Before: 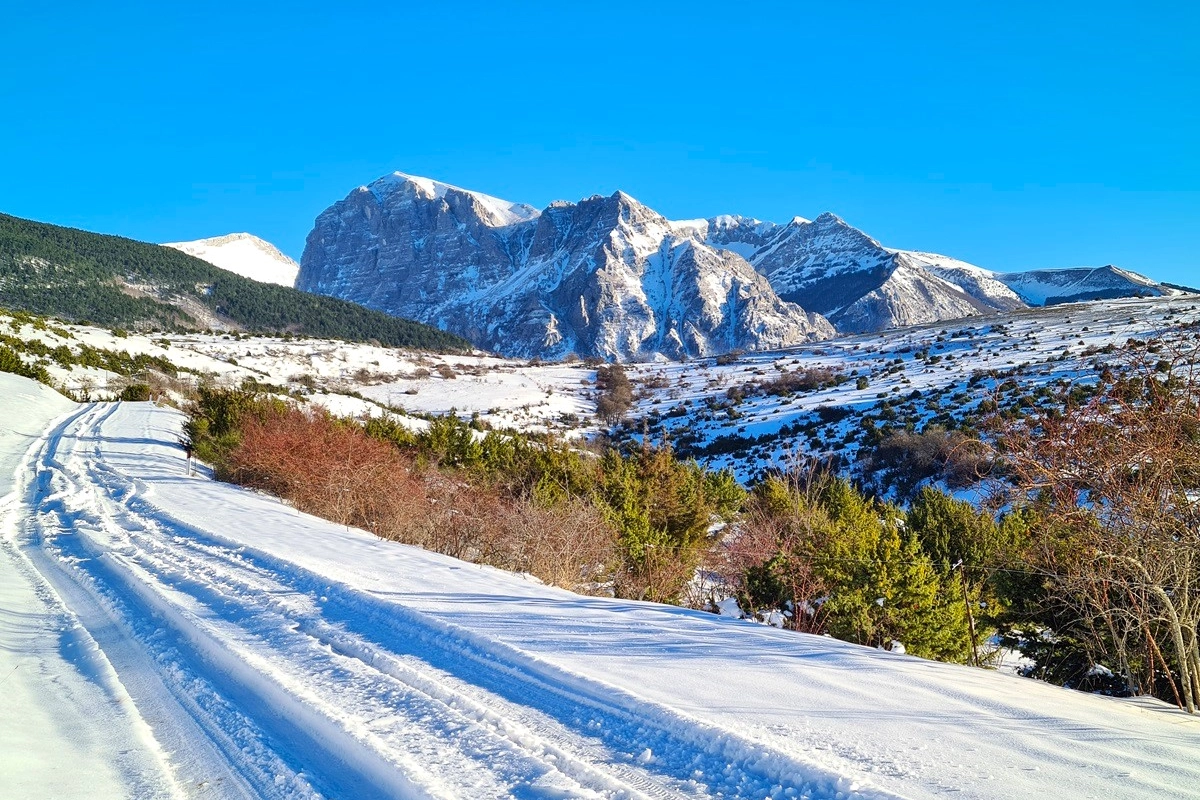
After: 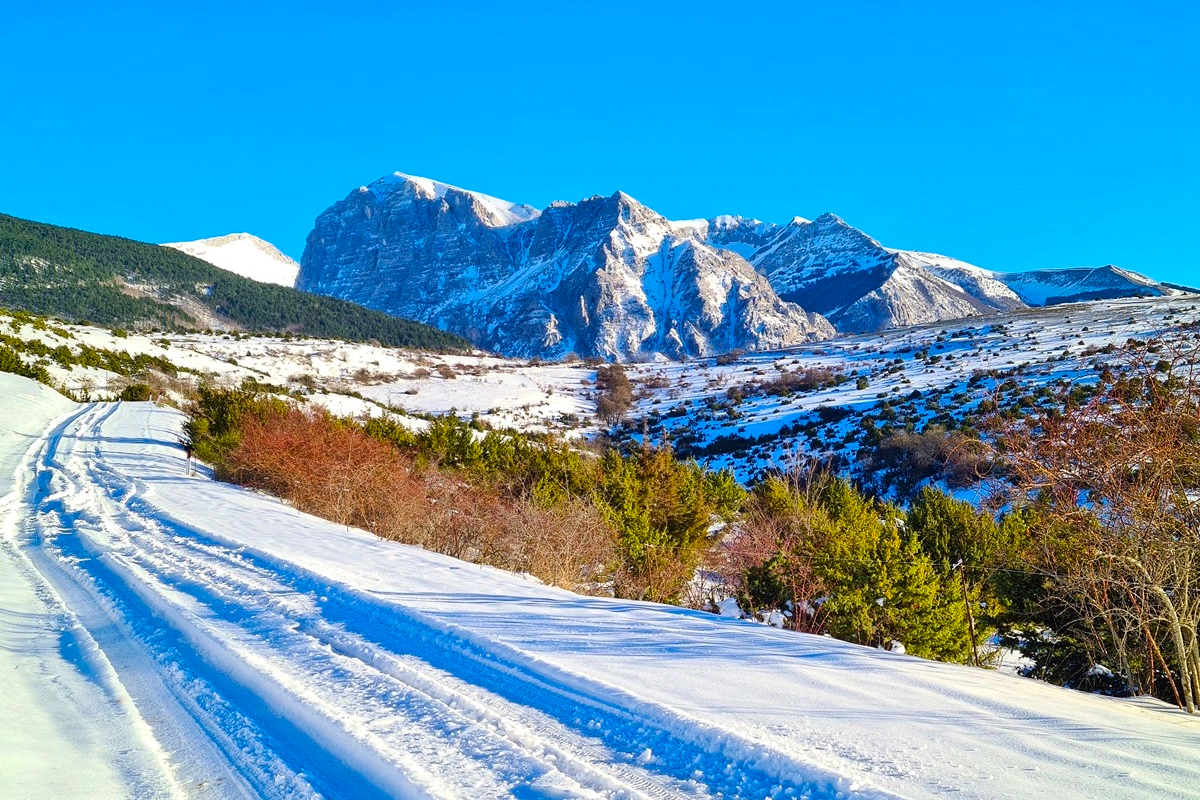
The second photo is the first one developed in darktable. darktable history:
color balance rgb: perceptual saturation grading › global saturation 2.012%, perceptual saturation grading › highlights -2.677%, perceptual saturation grading › mid-tones 3.674%, perceptual saturation grading › shadows 7.743%, global vibrance 40.25%
